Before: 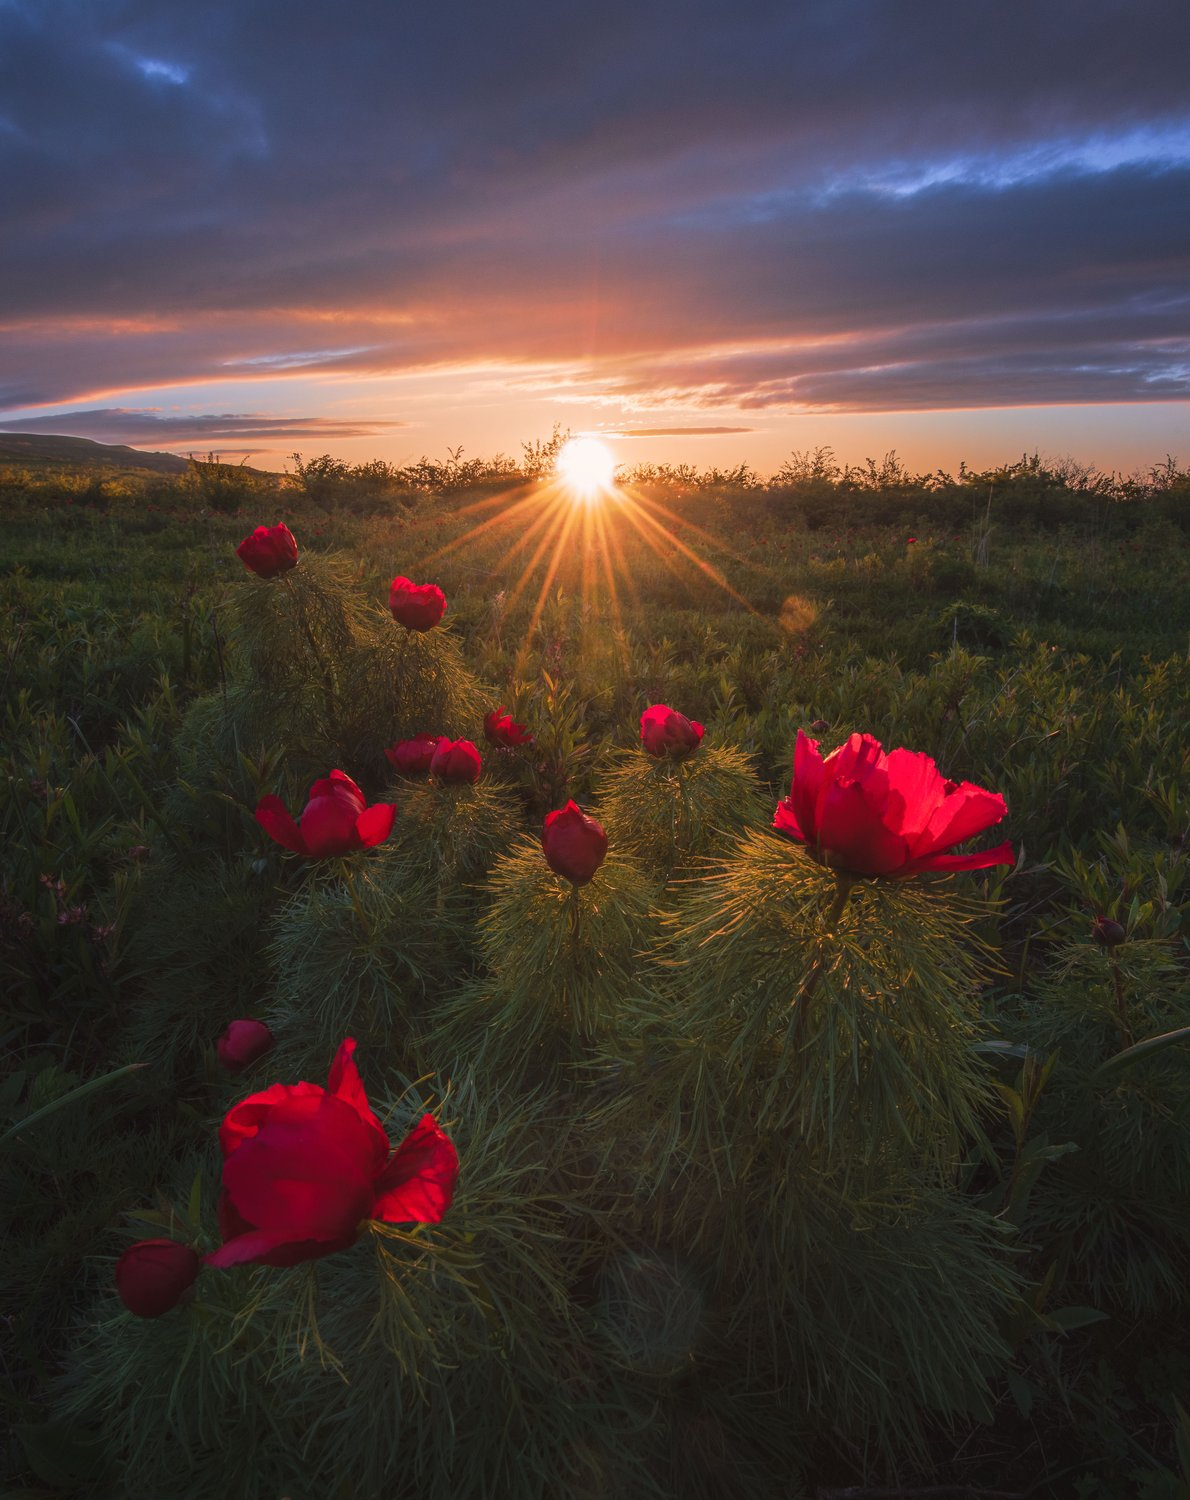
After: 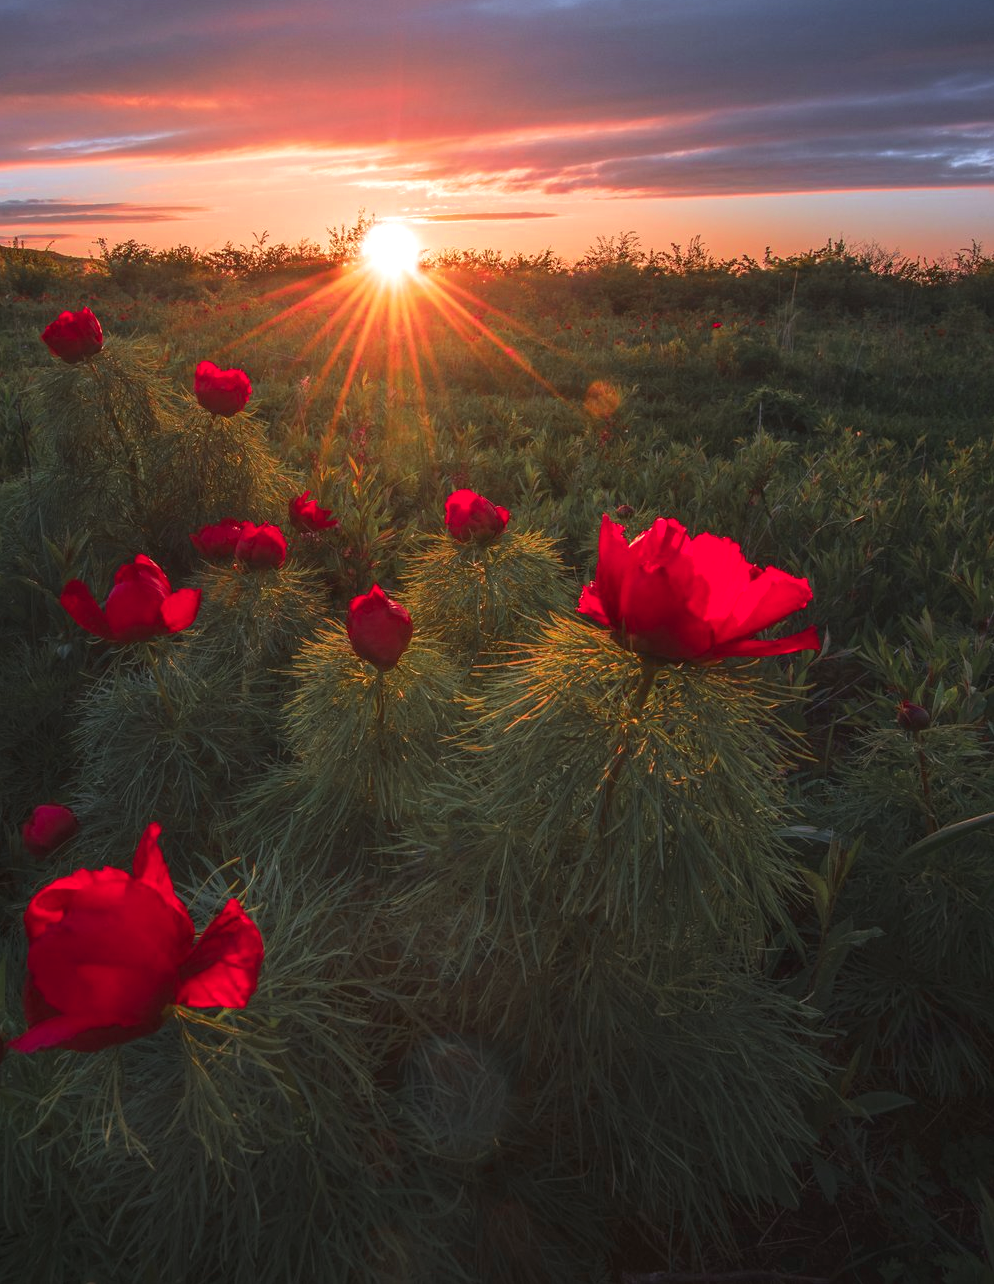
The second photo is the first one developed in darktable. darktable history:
exposure: exposure 0.266 EV, compensate highlight preservation false
crop: left 16.427%, top 14.38%
color zones: curves: ch0 [(0, 0.466) (0.128, 0.466) (0.25, 0.5) (0.375, 0.456) (0.5, 0.5) (0.625, 0.5) (0.737, 0.652) (0.875, 0.5)]; ch1 [(0, 0.603) (0.125, 0.618) (0.261, 0.348) (0.372, 0.353) (0.497, 0.363) (0.611, 0.45) (0.731, 0.427) (0.875, 0.518) (0.998, 0.652)]; ch2 [(0, 0.559) (0.125, 0.451) (0.253, 0.564) (0.37, 0.578) (0.5, 0.466) (0.625, 0.471) (0.731, 0.471) (0.88, 0.485)]
